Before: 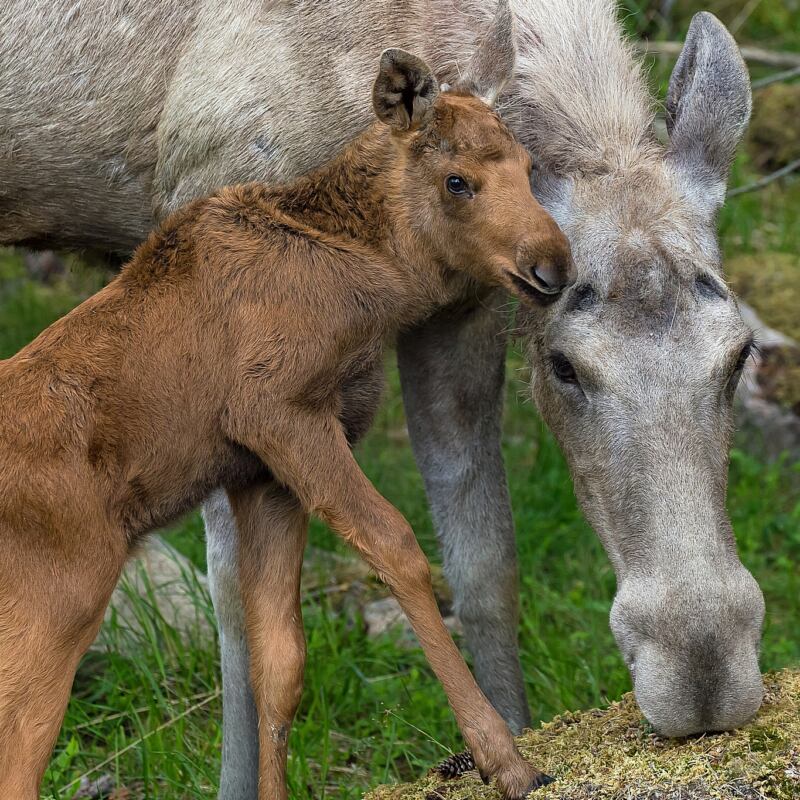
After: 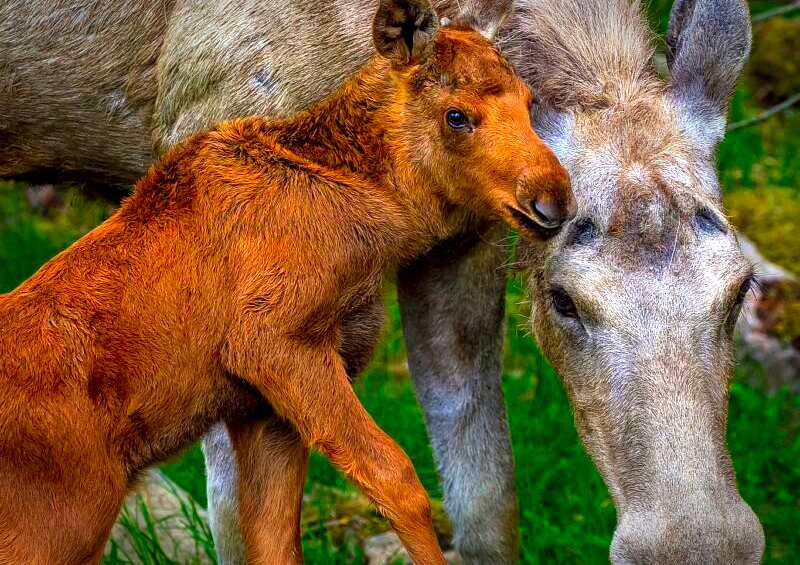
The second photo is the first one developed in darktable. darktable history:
shadows and highlights: shadows 20.91, highlights -82.73, soften with gaussian
sharpen: radius 5.325, amount 0.312, threshold 26.433
vignetting: fall-off start 70.97%, brightness -0.584, saturation -0.118, width/height ratio 1.333
color balance rgb: perceptual saturation grading › global saturation 8.89%, saturation formula JzAzBz (2021)
crop and rotate: top 8.293%, bottom 20.996%
exposure: exposure 0.4 EV, compensate highlight preservation false
color correction: highlights a* 1.59, highlights b* -1.7, saturation 2.48
local contrast: highlights 59%, detail 145%
